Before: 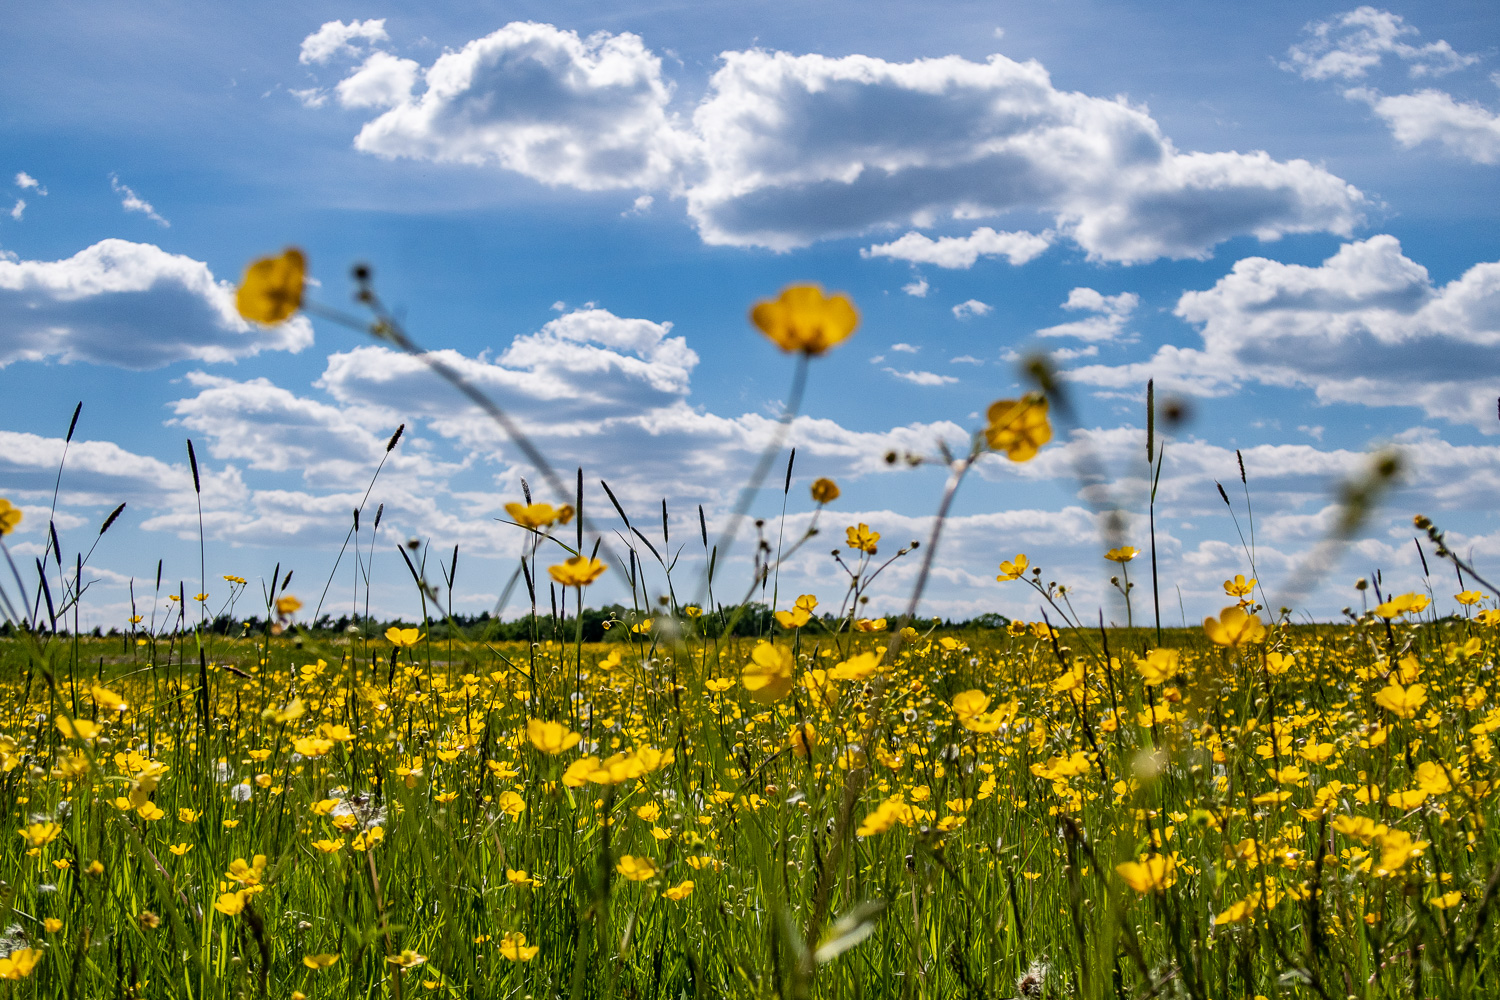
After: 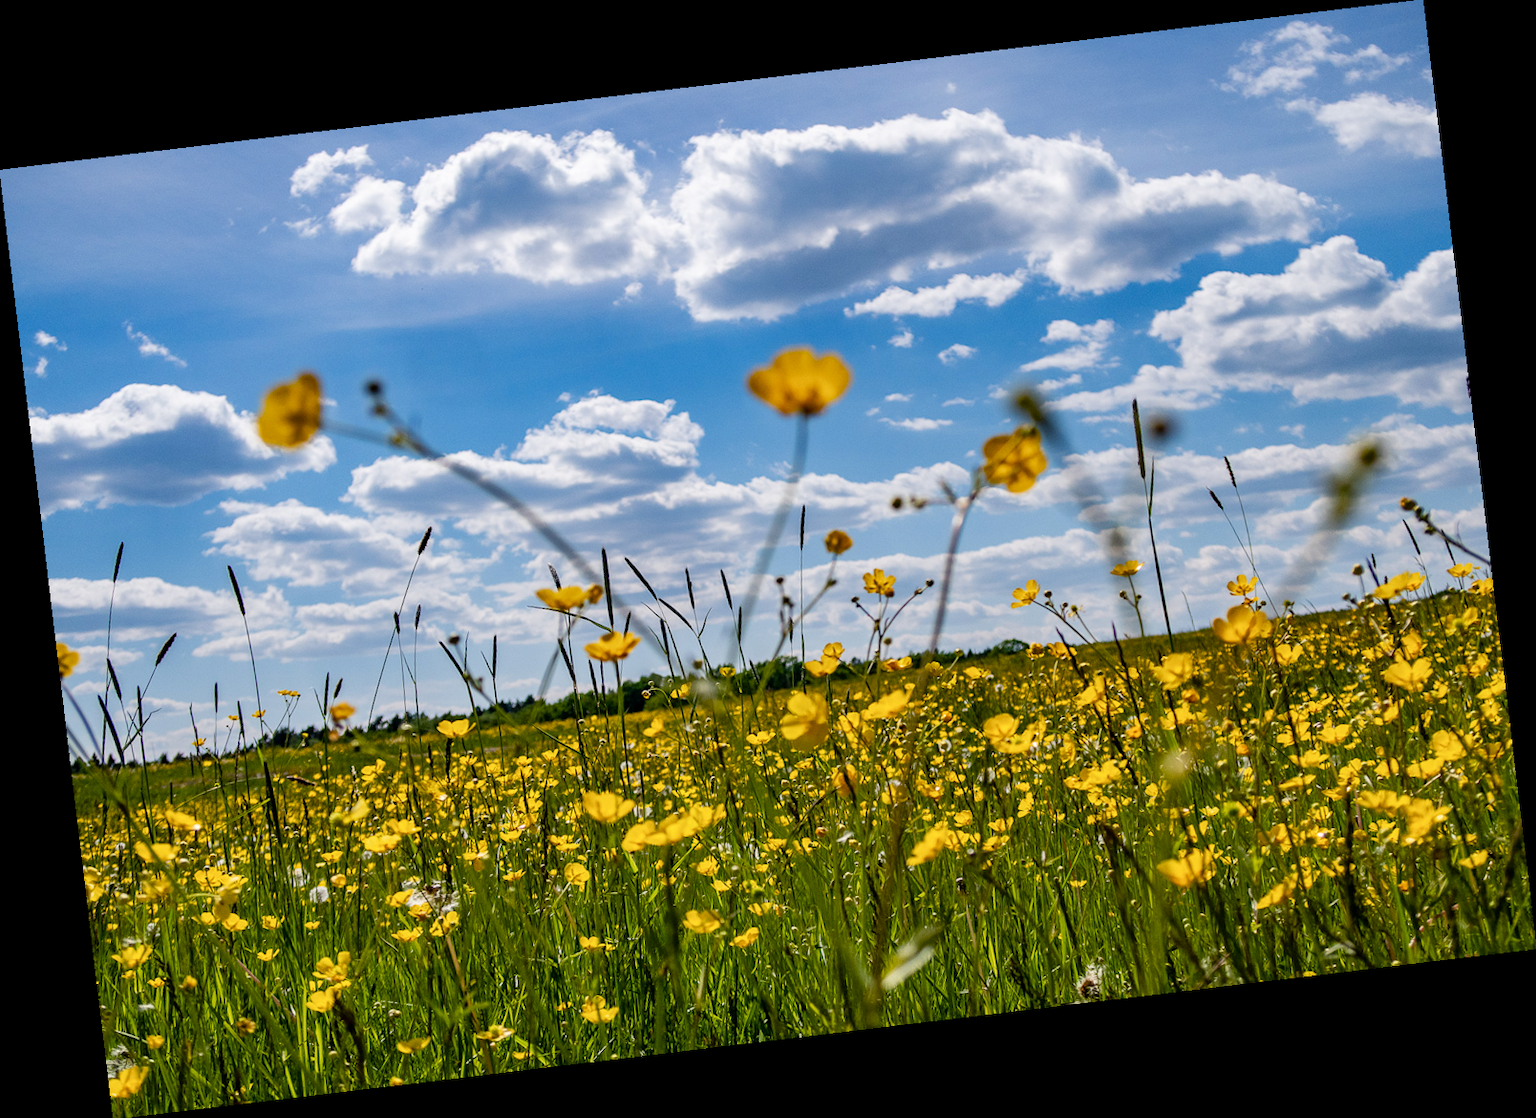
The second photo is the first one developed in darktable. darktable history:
color balance rgb: perceptual saturation grading › global saturation 20%, perceptual saturation grading › highlights -25%, perceptual saturation grading › shadows 25%
rotate and perspective: rotation -6.83°, automatic cropping off
